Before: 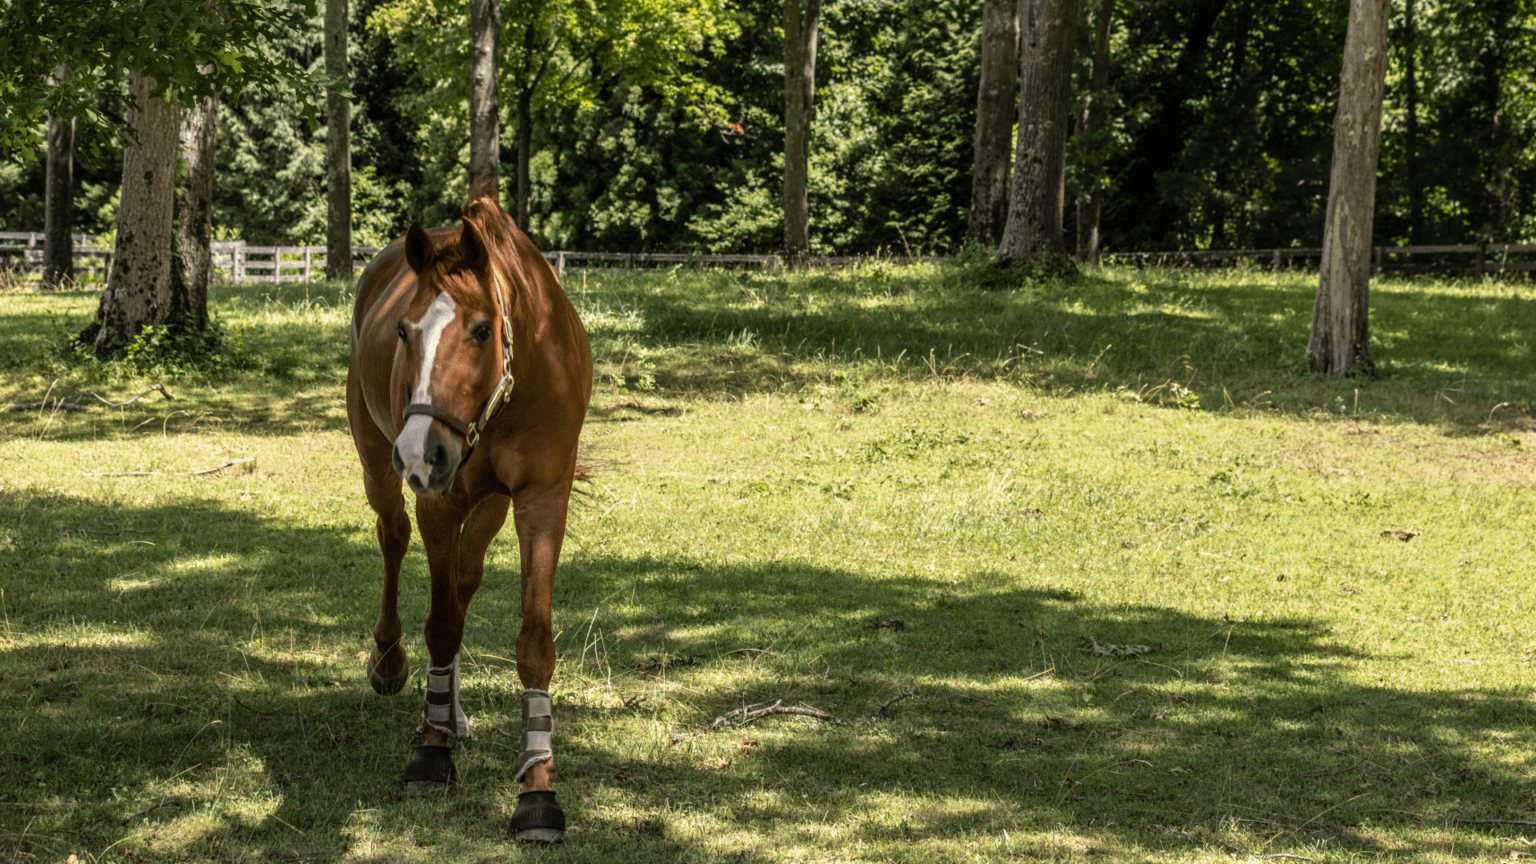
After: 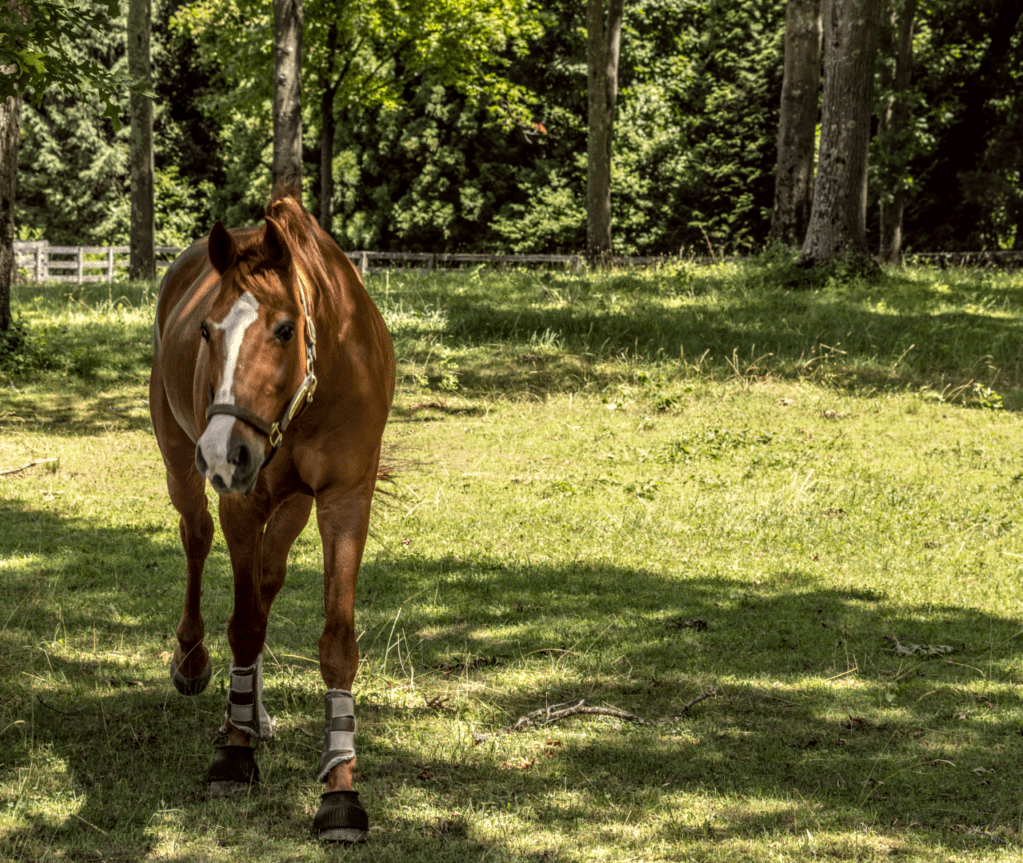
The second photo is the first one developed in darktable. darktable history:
crop and rotate: left 12.874%, right 20.505%
color correction: highlights a* -1.1, highlights b* 4.56, shadows a* 3.58
local contrast: on, module defaults
